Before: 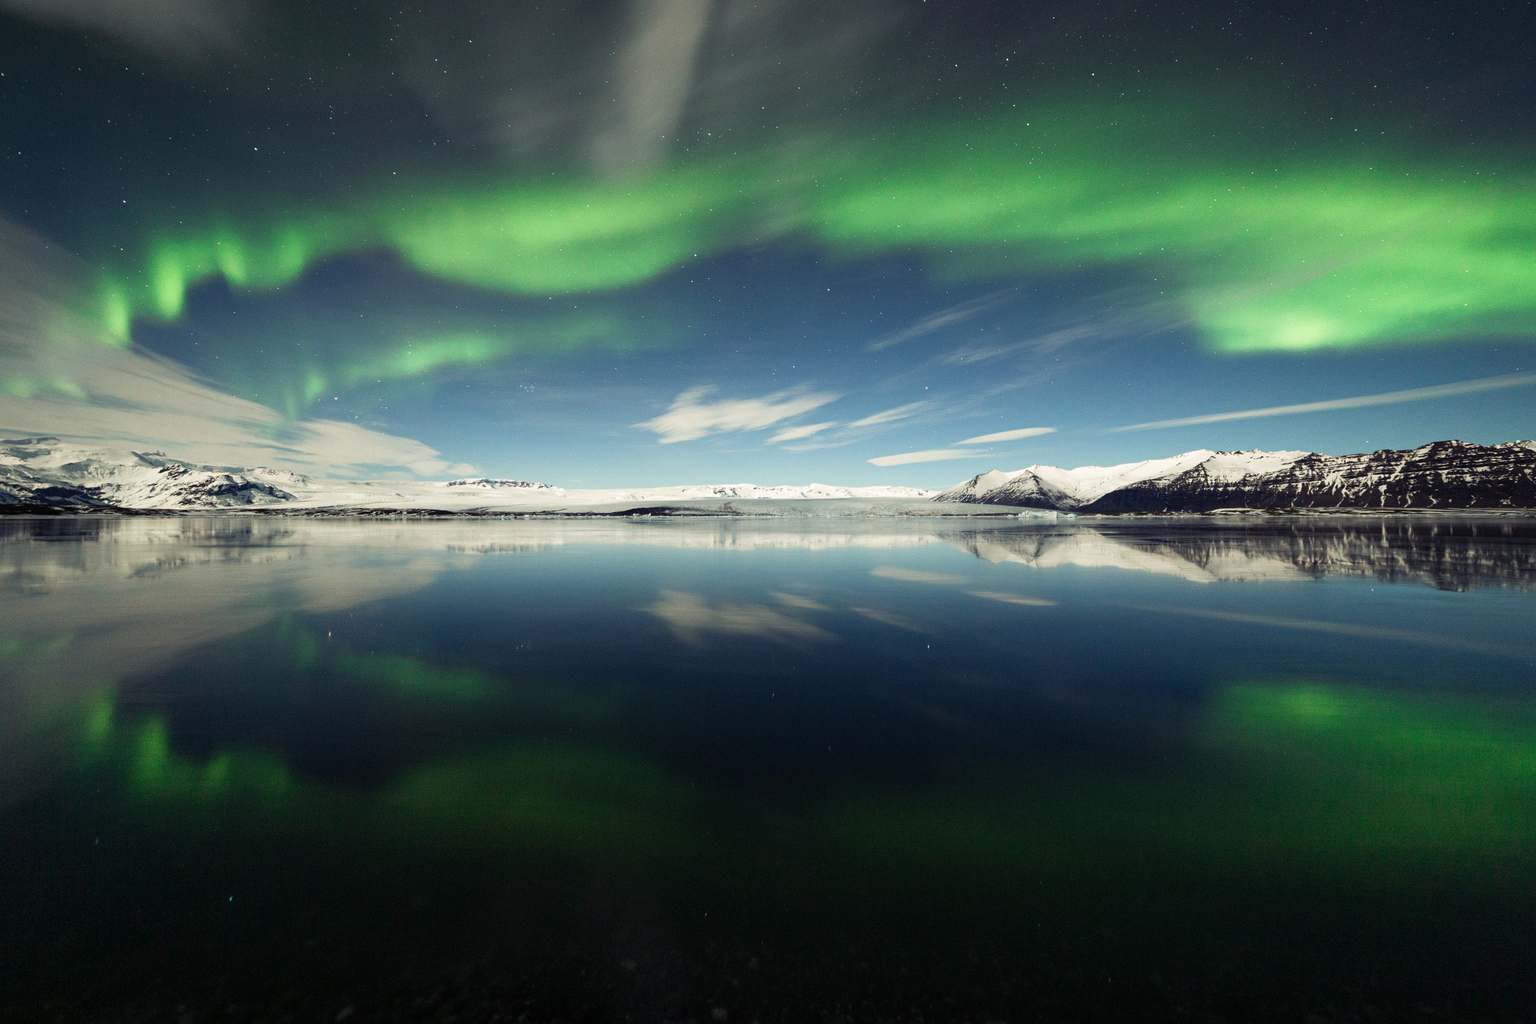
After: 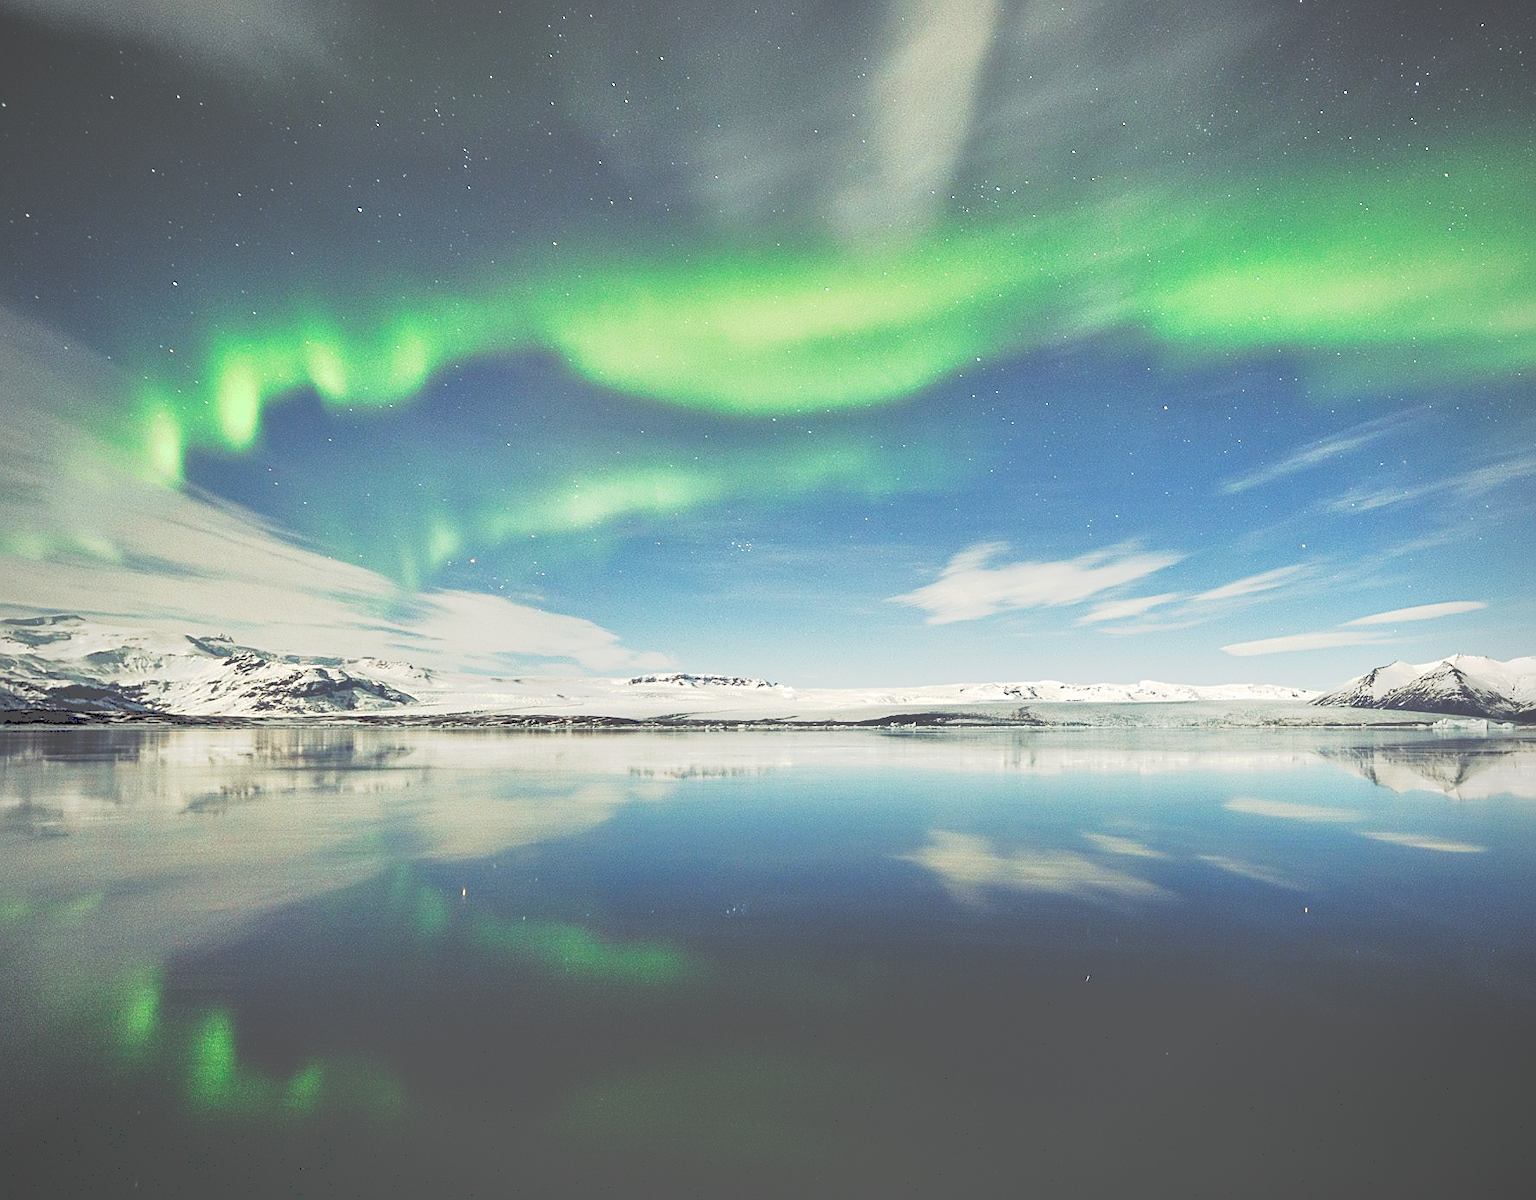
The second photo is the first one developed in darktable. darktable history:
tone curve: curves: ch0 [(0, 0) (0.003, 0.345) (0.011, 0.345) (0.025, 0.345) (0.044, 0.349) (0.069, 0.353) (0.1, 0.356) (0.136, 0.359) (0.177, 0.366) (0.224, 0.378) (0.277, 0.398) (0.335, 0.429) (0.399, 0.476) (0.468, 0.545) (0.543, 0.624) (0.623, 0.721) (0.709, 0.811) (0.801, 0.876) (0.898, 0.913) (1, 1)], preserve colors none
crop: right 28.885%, bottom 16.626%
vignetting: fall-off radius 60.92%
sharpen: on, module defaults
shadows and highlights: shadows 37.27, highlights -28.18, soften with gaussian
tone equalizer: -7 EV 0.15 EV, -6 EV 0.6 EV, -5 EV 1.15 EV, -4 EV 1.33 EV, -3 EV 1.15 EV, -2 EV 0.6 EV, -1 EV 0.15 EV, mask exposure compensation -0.5 EV
